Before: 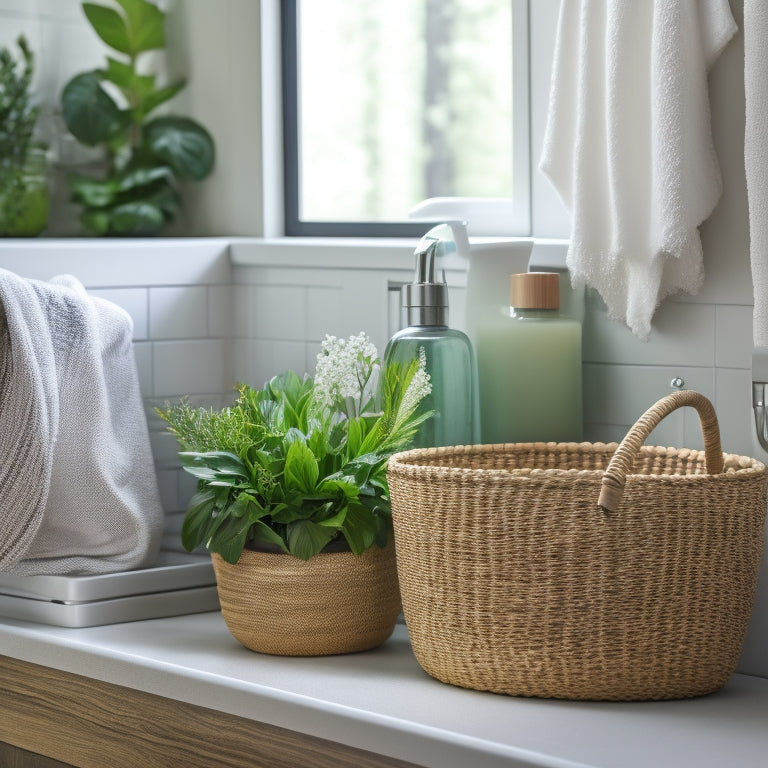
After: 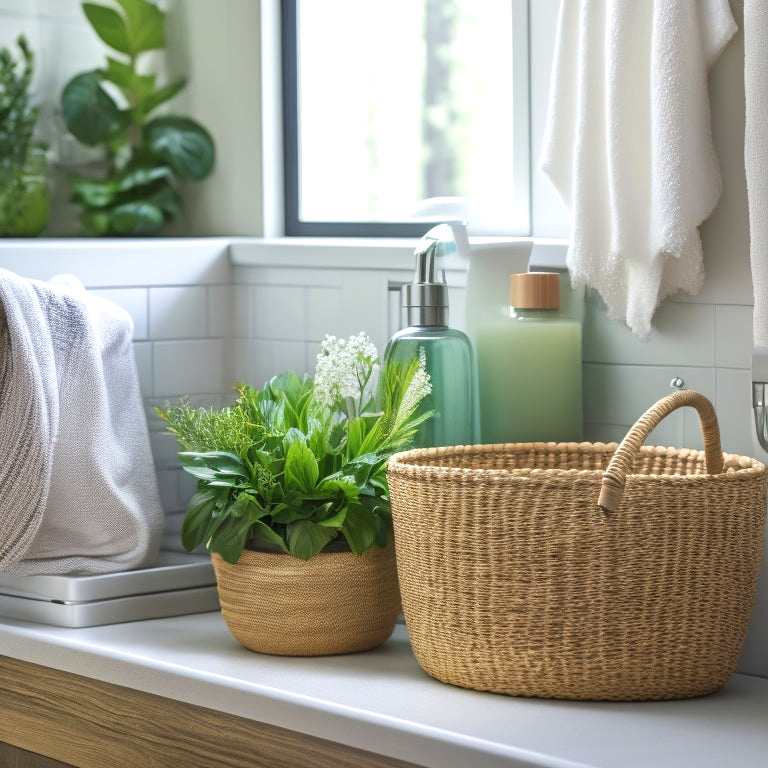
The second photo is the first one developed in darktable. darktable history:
velvia: on, module defaults
exposure: black level correction 0, exposure 0.301 EV, compensate highlight preservation false
